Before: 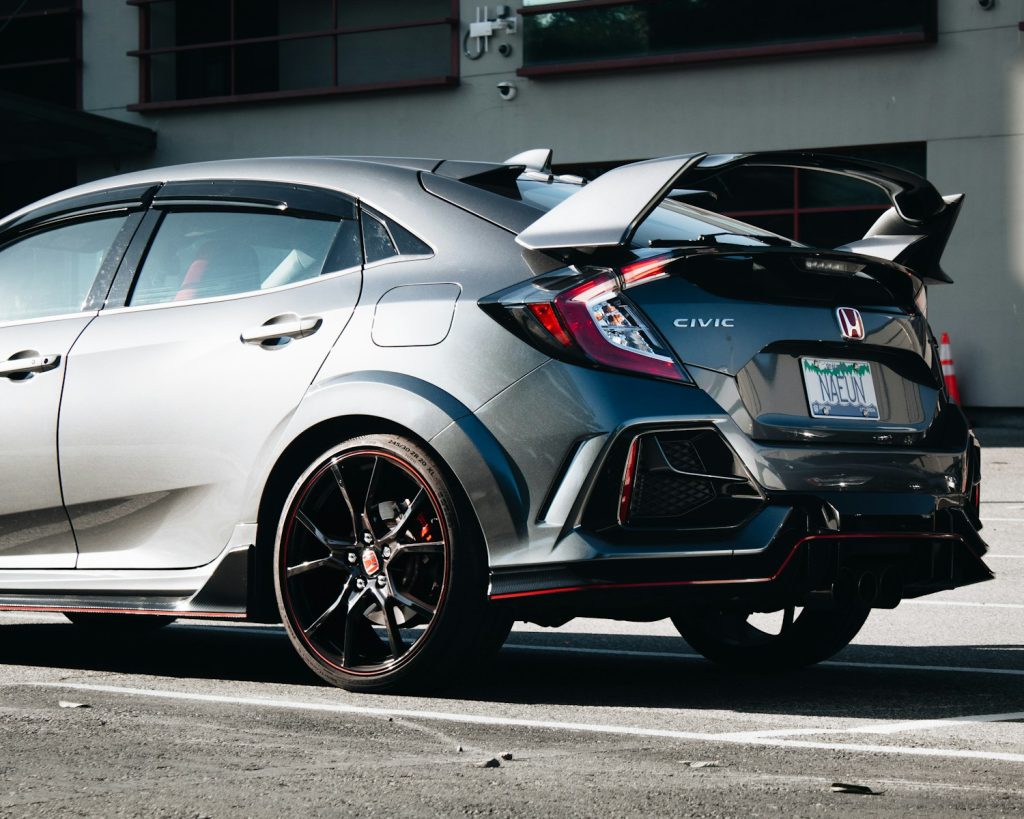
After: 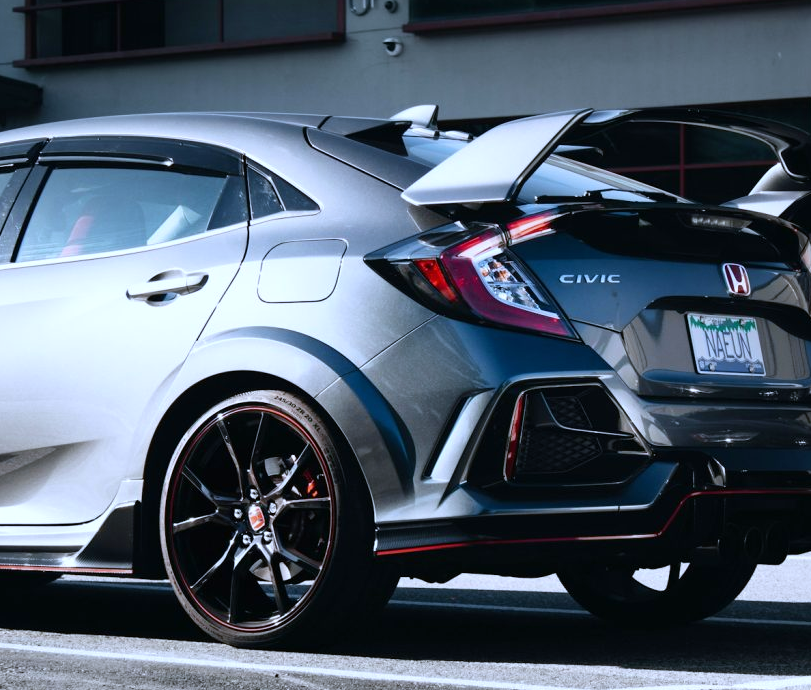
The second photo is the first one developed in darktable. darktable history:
white balance: red 0.948, green 1.02, blue 1.176
crop: left 11.225%, top 5.381%, right 9.565%, bottom 10.314%
